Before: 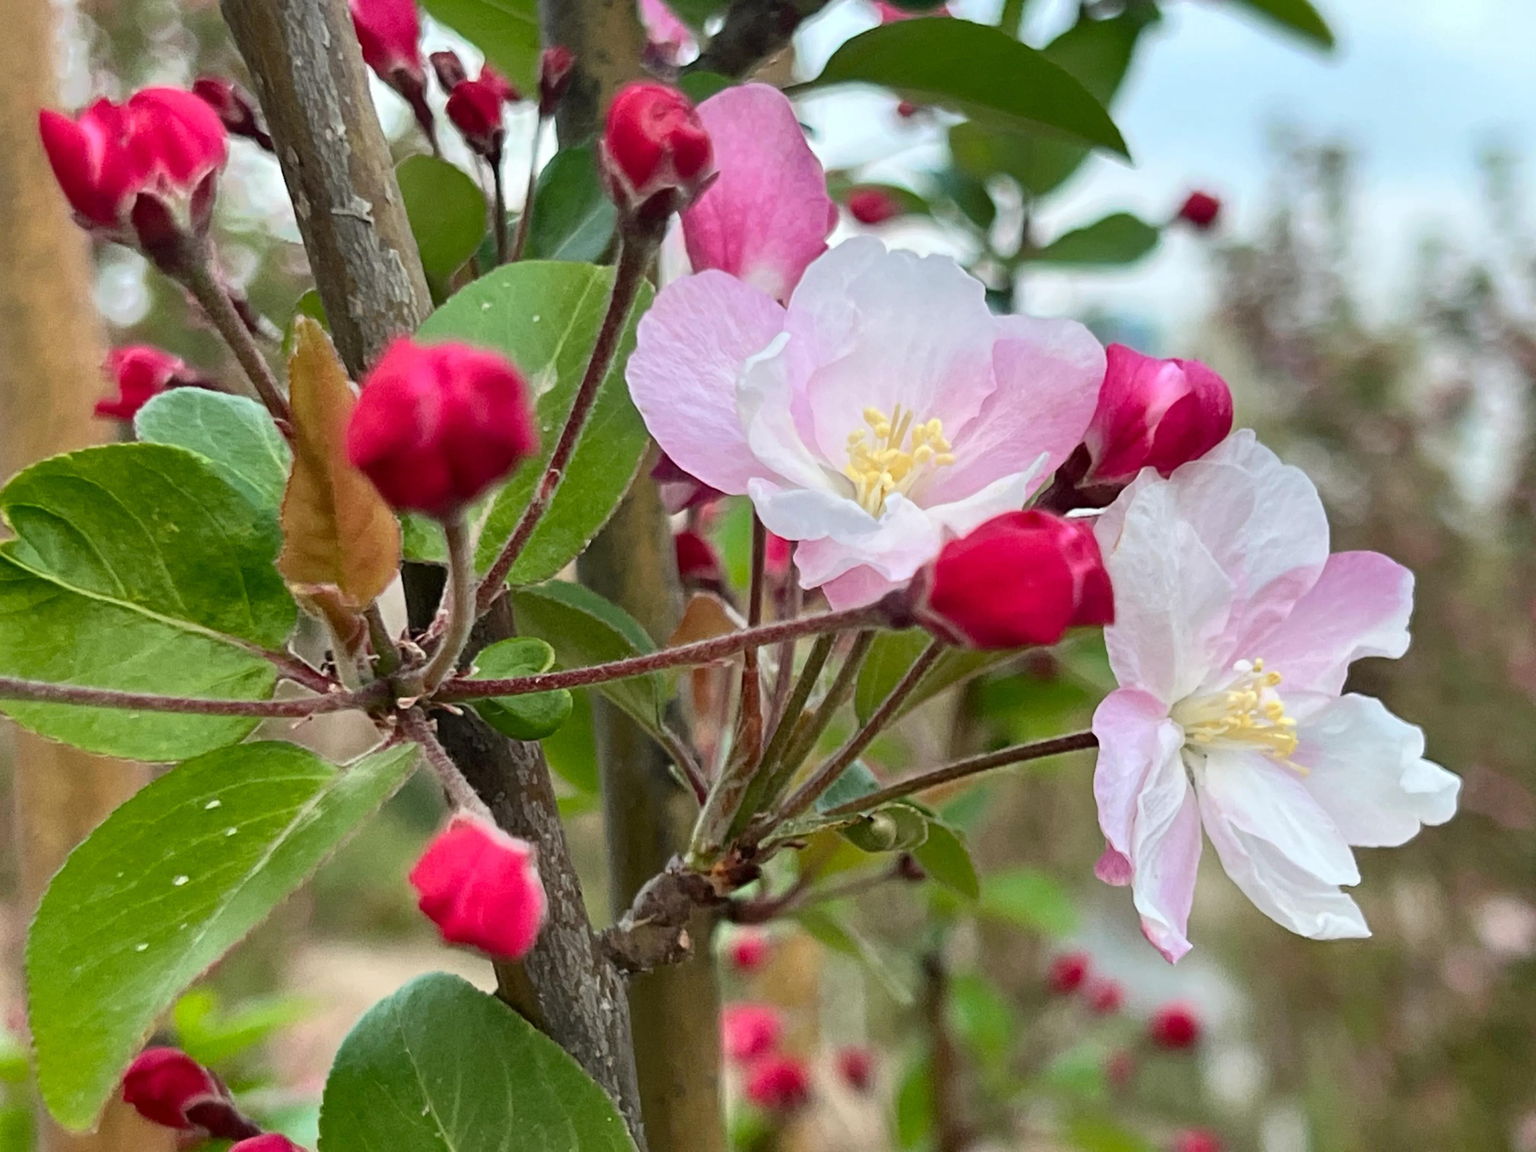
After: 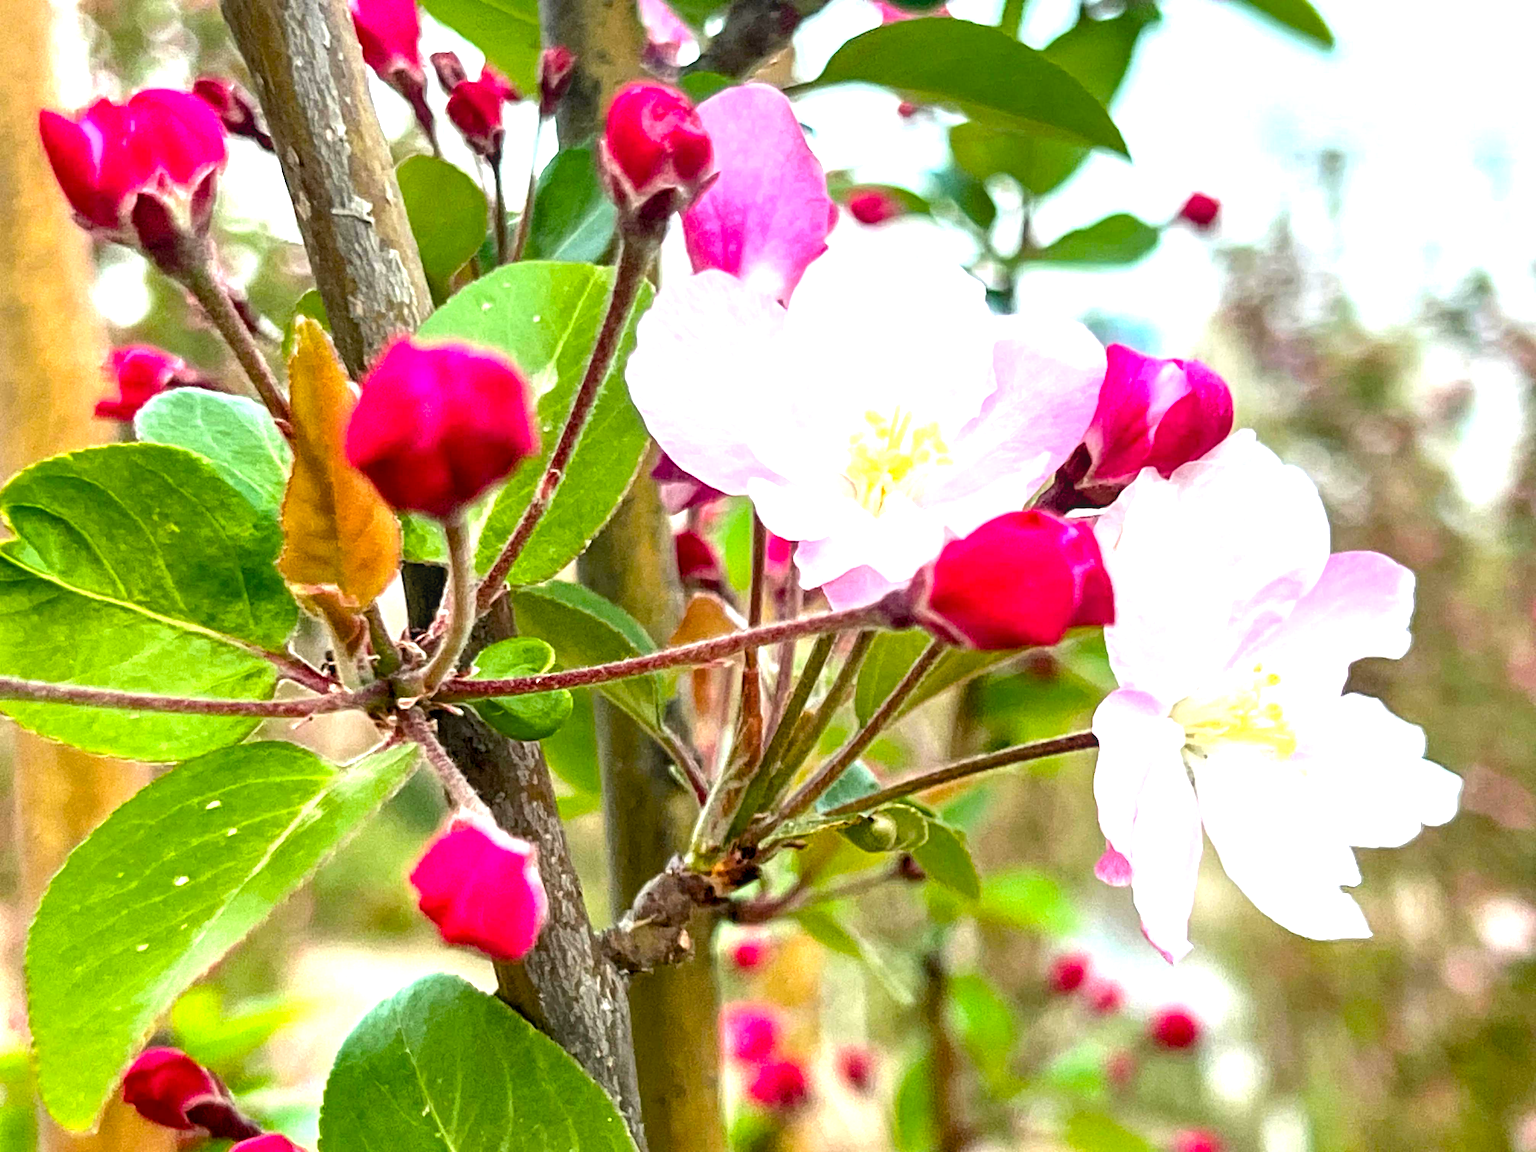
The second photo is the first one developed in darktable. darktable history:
color balance rgb: highlights gain › luminance 9.979%, global offset › luminance -0.861%, perceptual saturation grading › global saturation 25.239%, global vibrance 20.958%
exposure: black level correction 0, exposure 1.097 EV, compensate highlight preservation false
local contrast: on, module defaults
